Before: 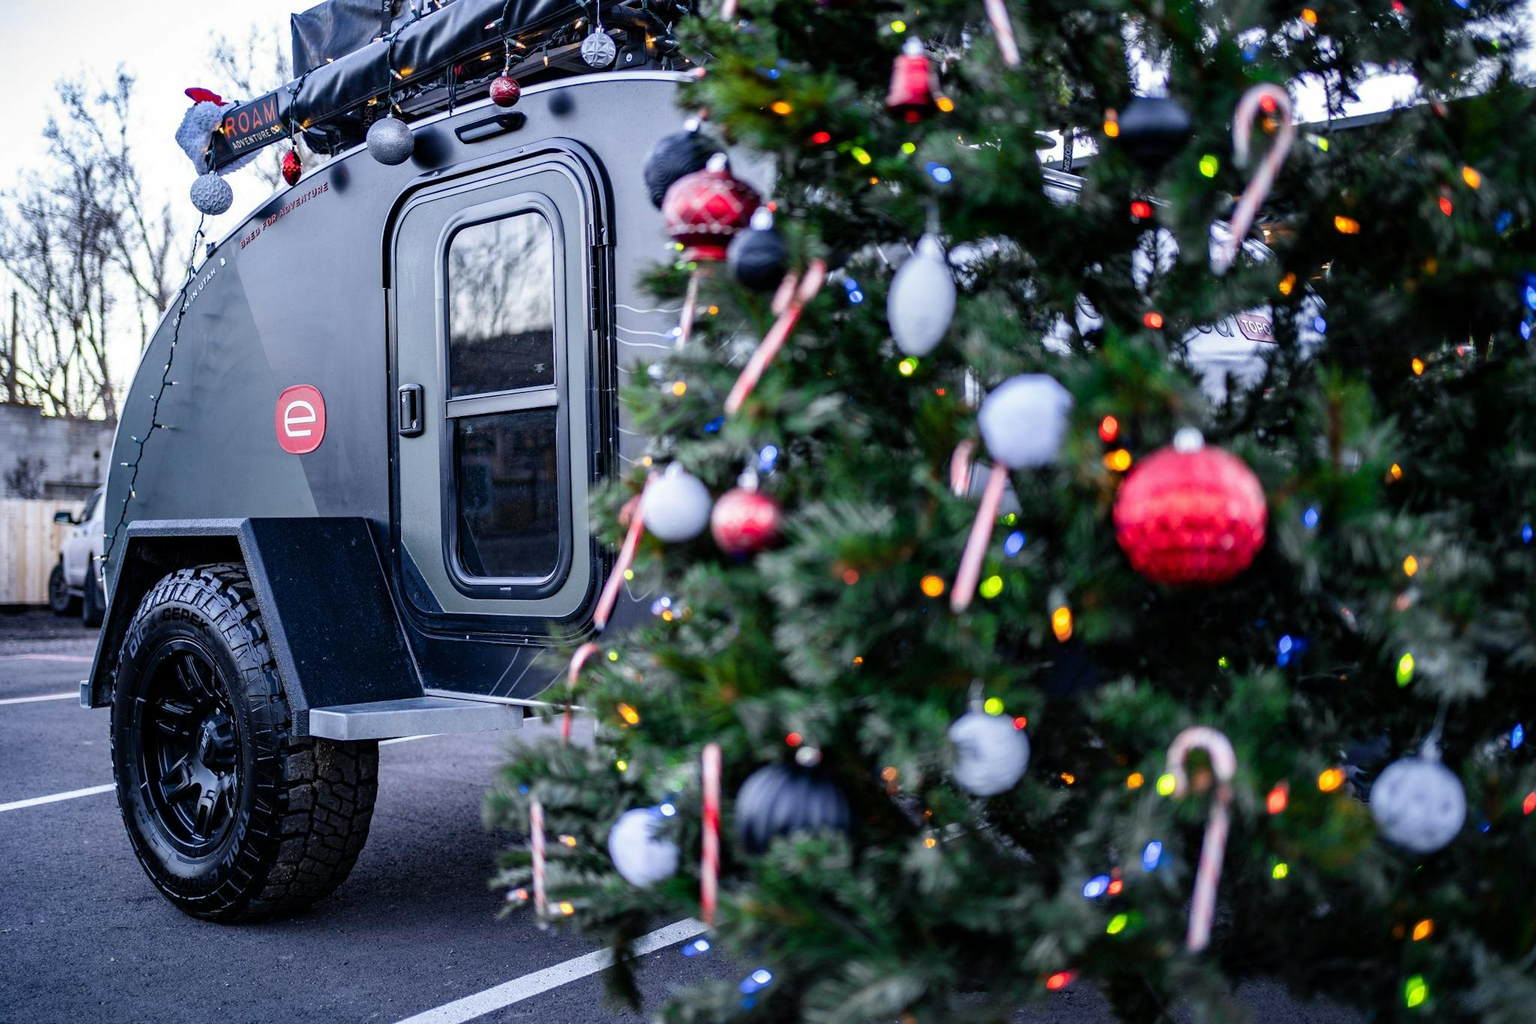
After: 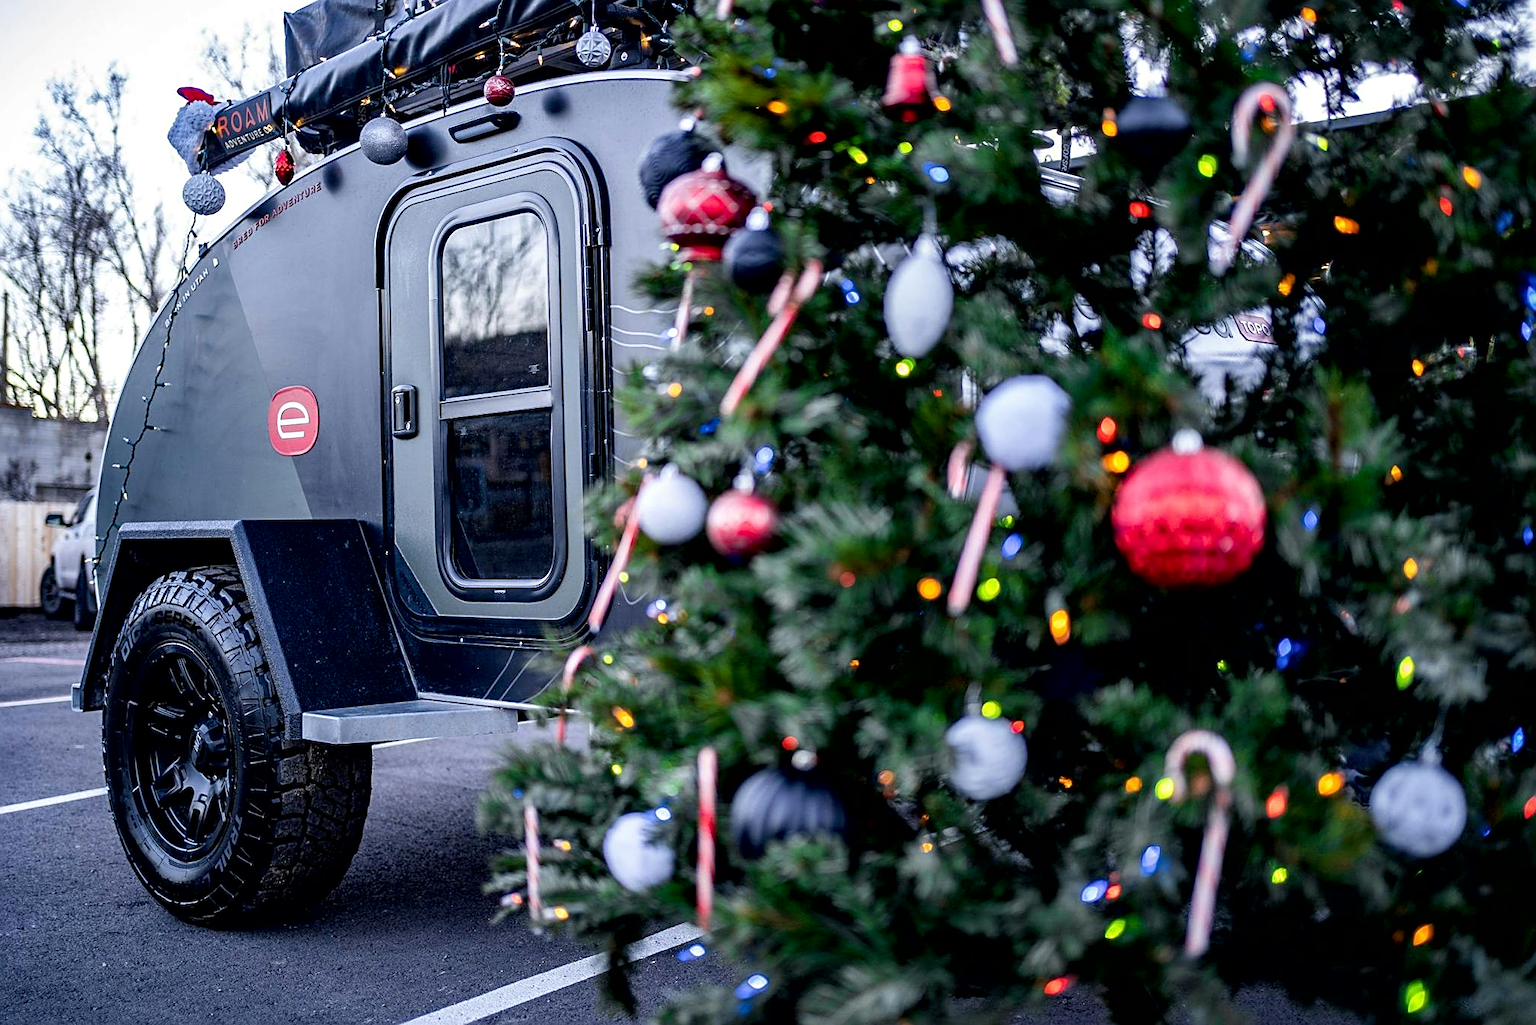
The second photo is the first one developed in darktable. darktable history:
exposure: black level correction 0.004, exposure 0.014 EV, compensate highlight preservation false
crop and rotate: left 0.614%, top 0.179%, bottom 0.309%
local contrast: mode bilateral grid, contrast 20, coarseness 50, detail 120%, midtone range 0.2
sharpen: on, module defaults
